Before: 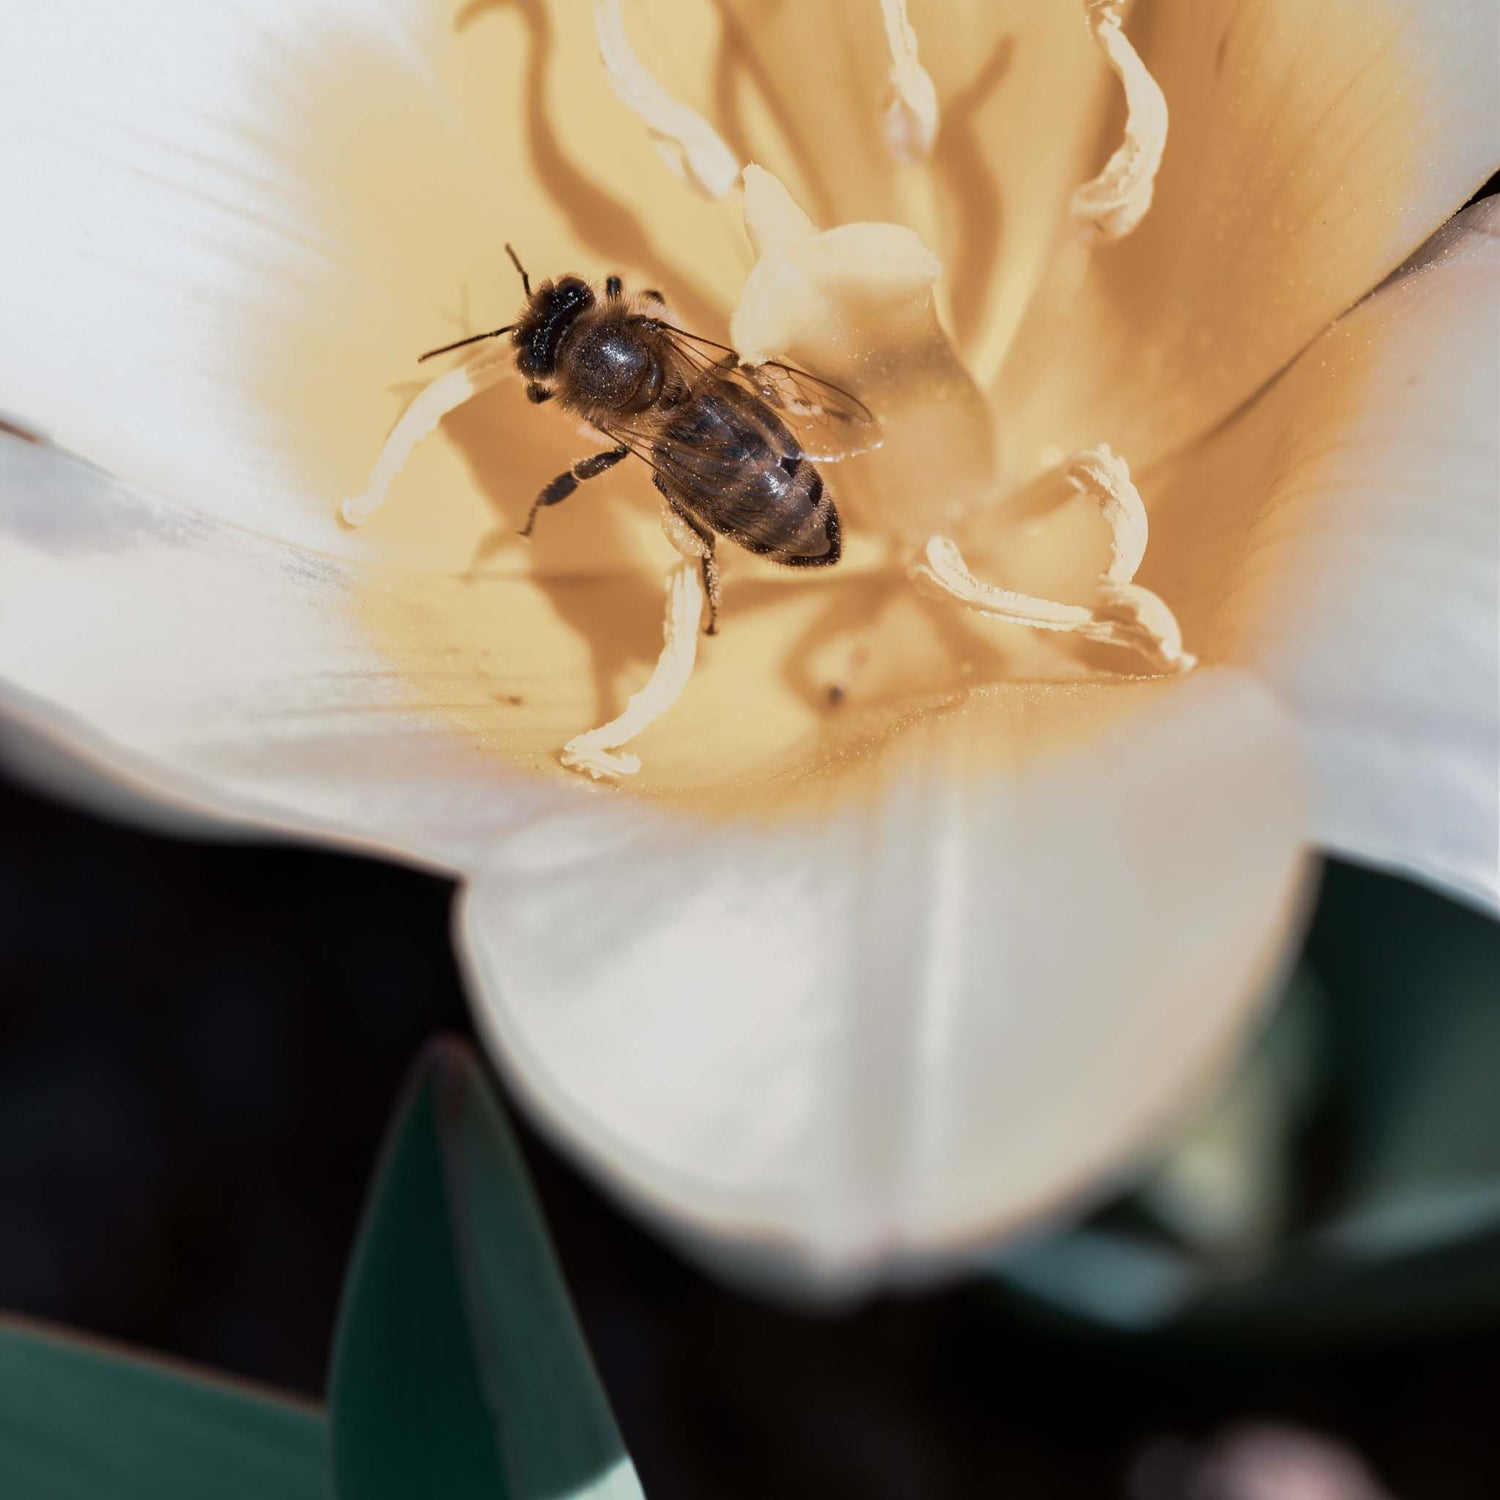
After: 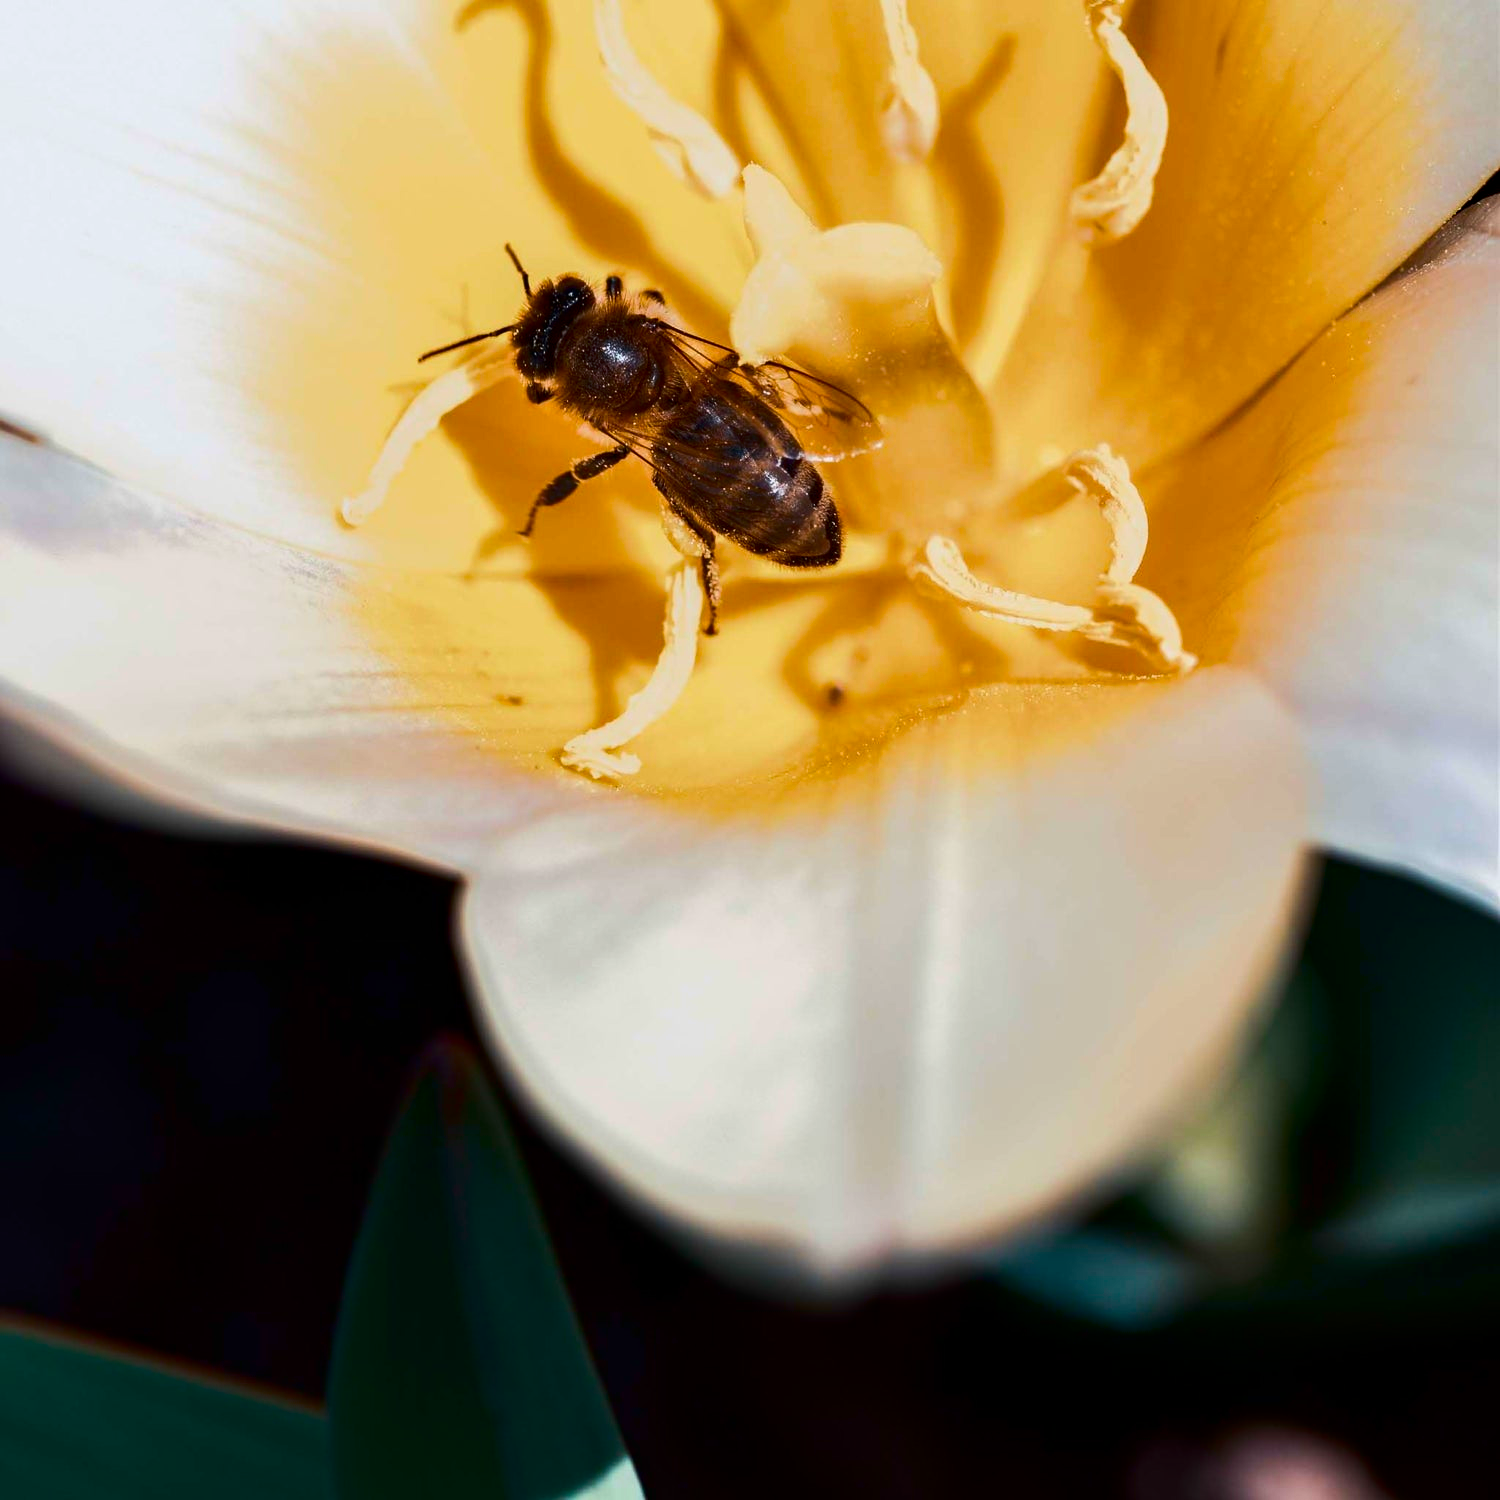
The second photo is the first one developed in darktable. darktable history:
contrast brightness saturation: contrast 0.21, brightness -0.102, saturation 0.207
color balance rgb: perceptual saturation grading › global saturation 19.282%, global vibrance 28.183%
haze removal: strength 0.094, adaptive false
